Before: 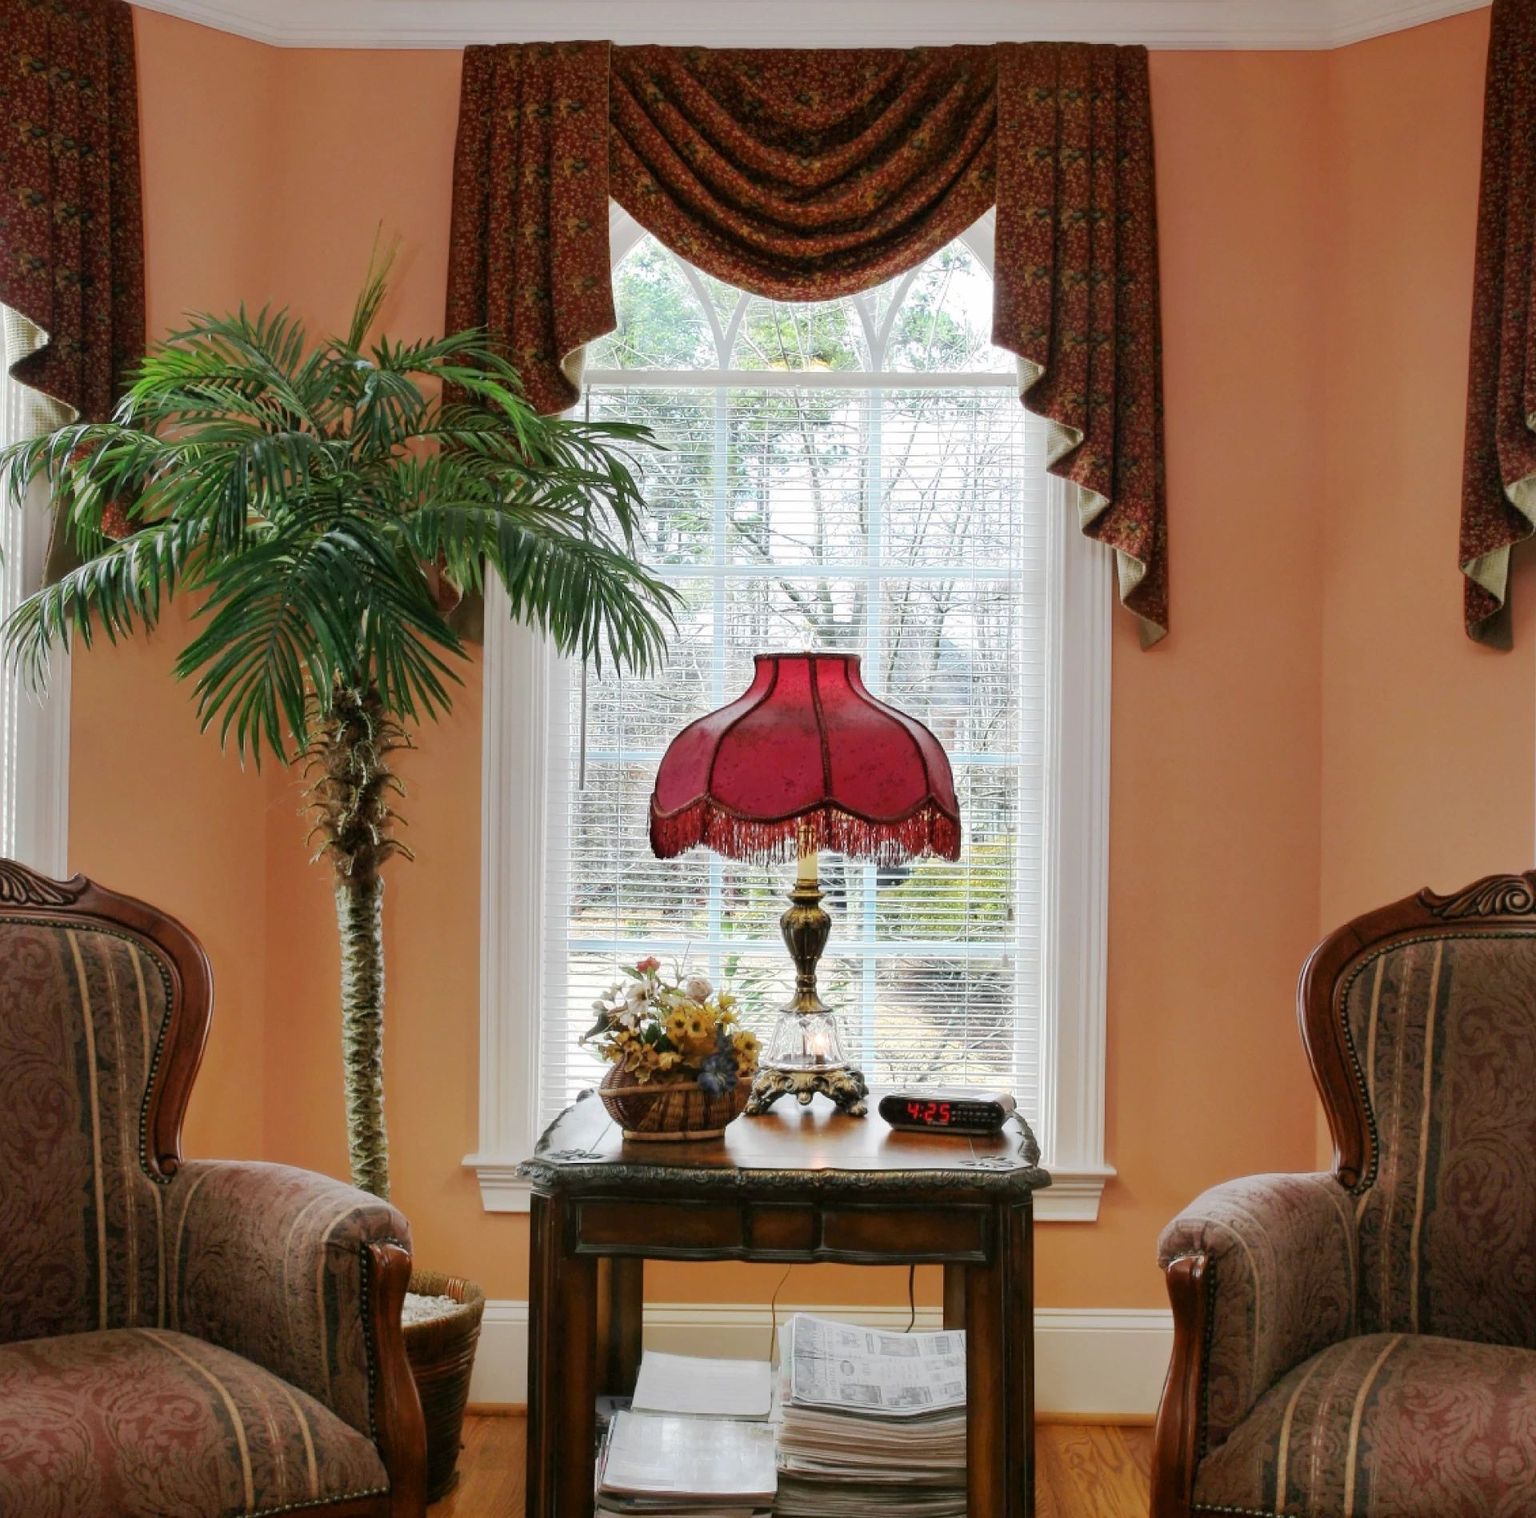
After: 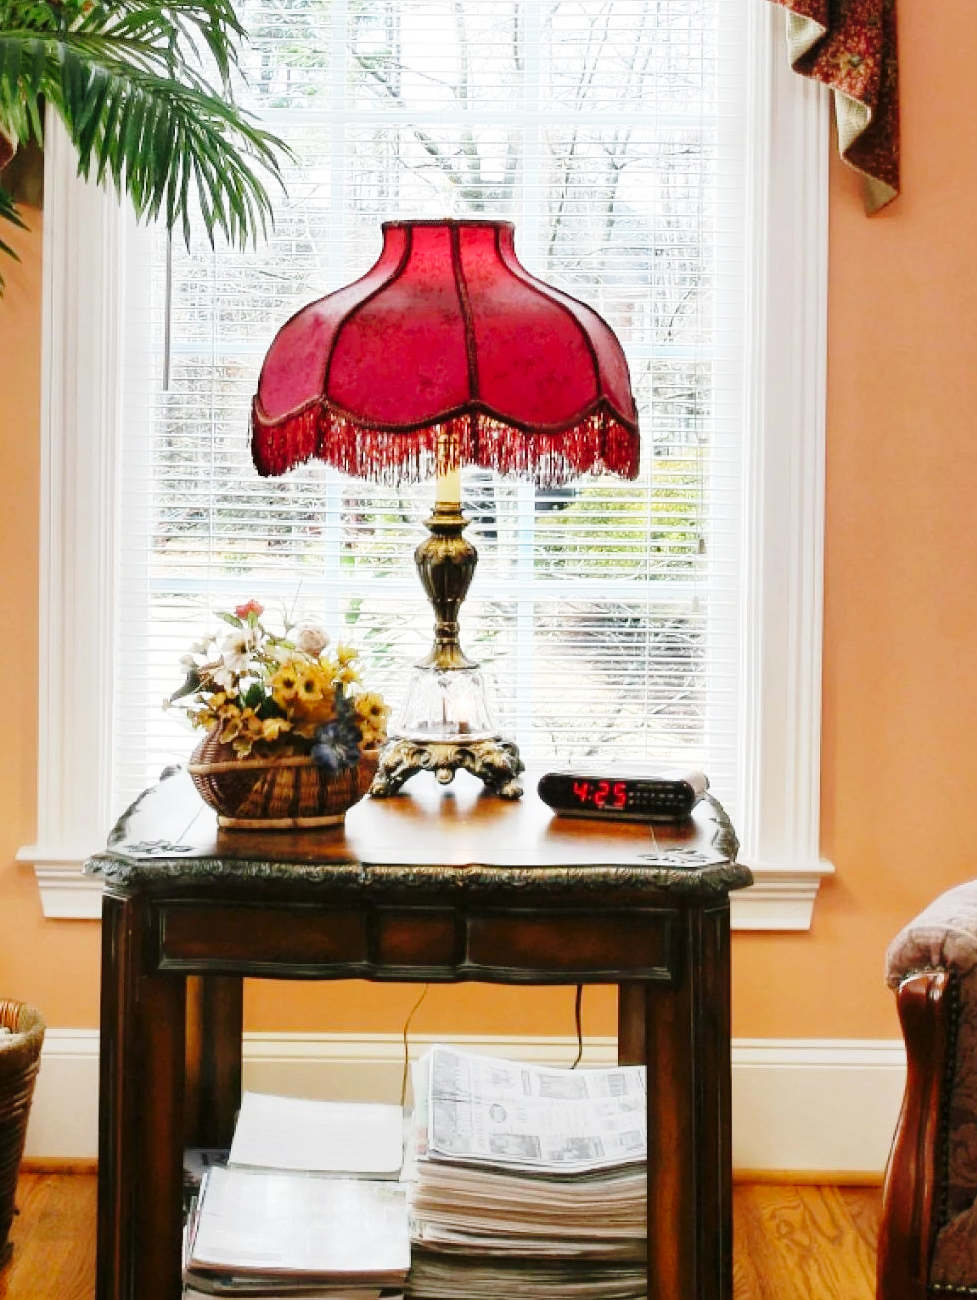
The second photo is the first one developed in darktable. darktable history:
crop and rotate: left 29.244%, top 31.49%, right 19.863%
base curve: curves: ch0 [(0, 0) (0.028, 0.03) (0.121, 0.232) (0.46, 0.748) (0.859, 0.968) (1, 1)], preserve colors none
